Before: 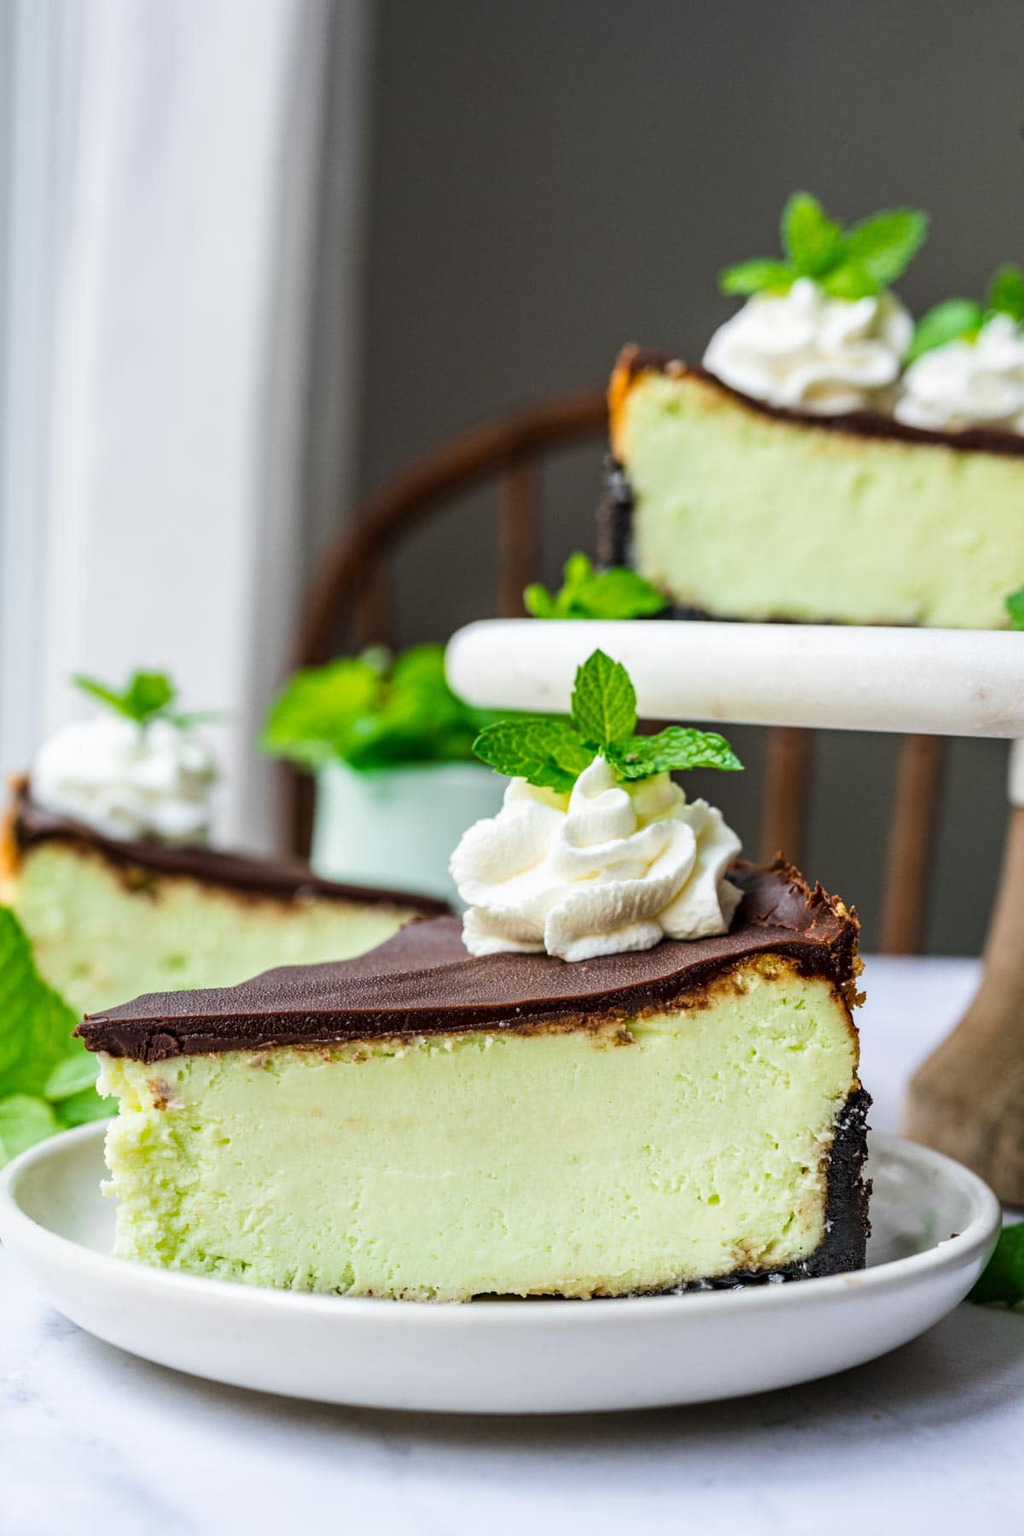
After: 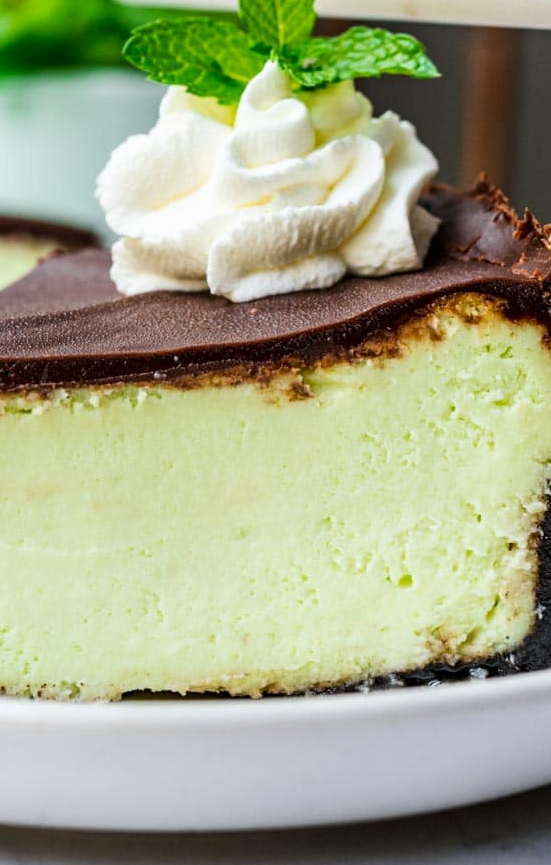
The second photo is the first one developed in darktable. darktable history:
contrast brightness saturation: contrast 0.084, saturation 0.023
crop: left 35.961%, top 45.878%, right 18.103%, bottom 6.052%
